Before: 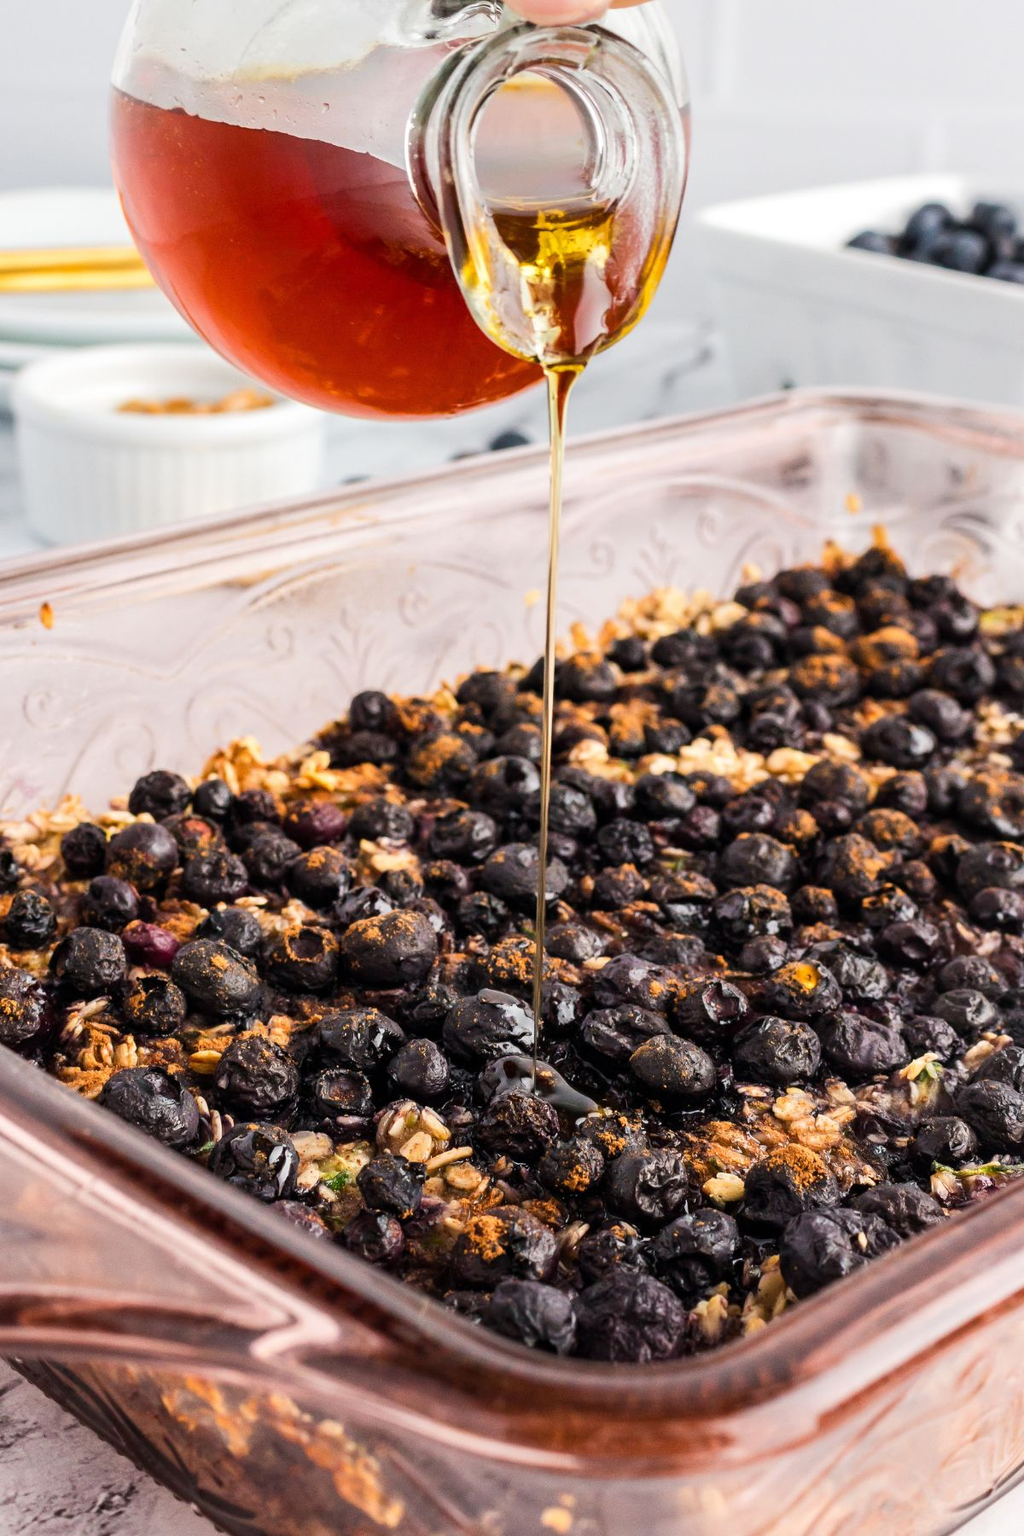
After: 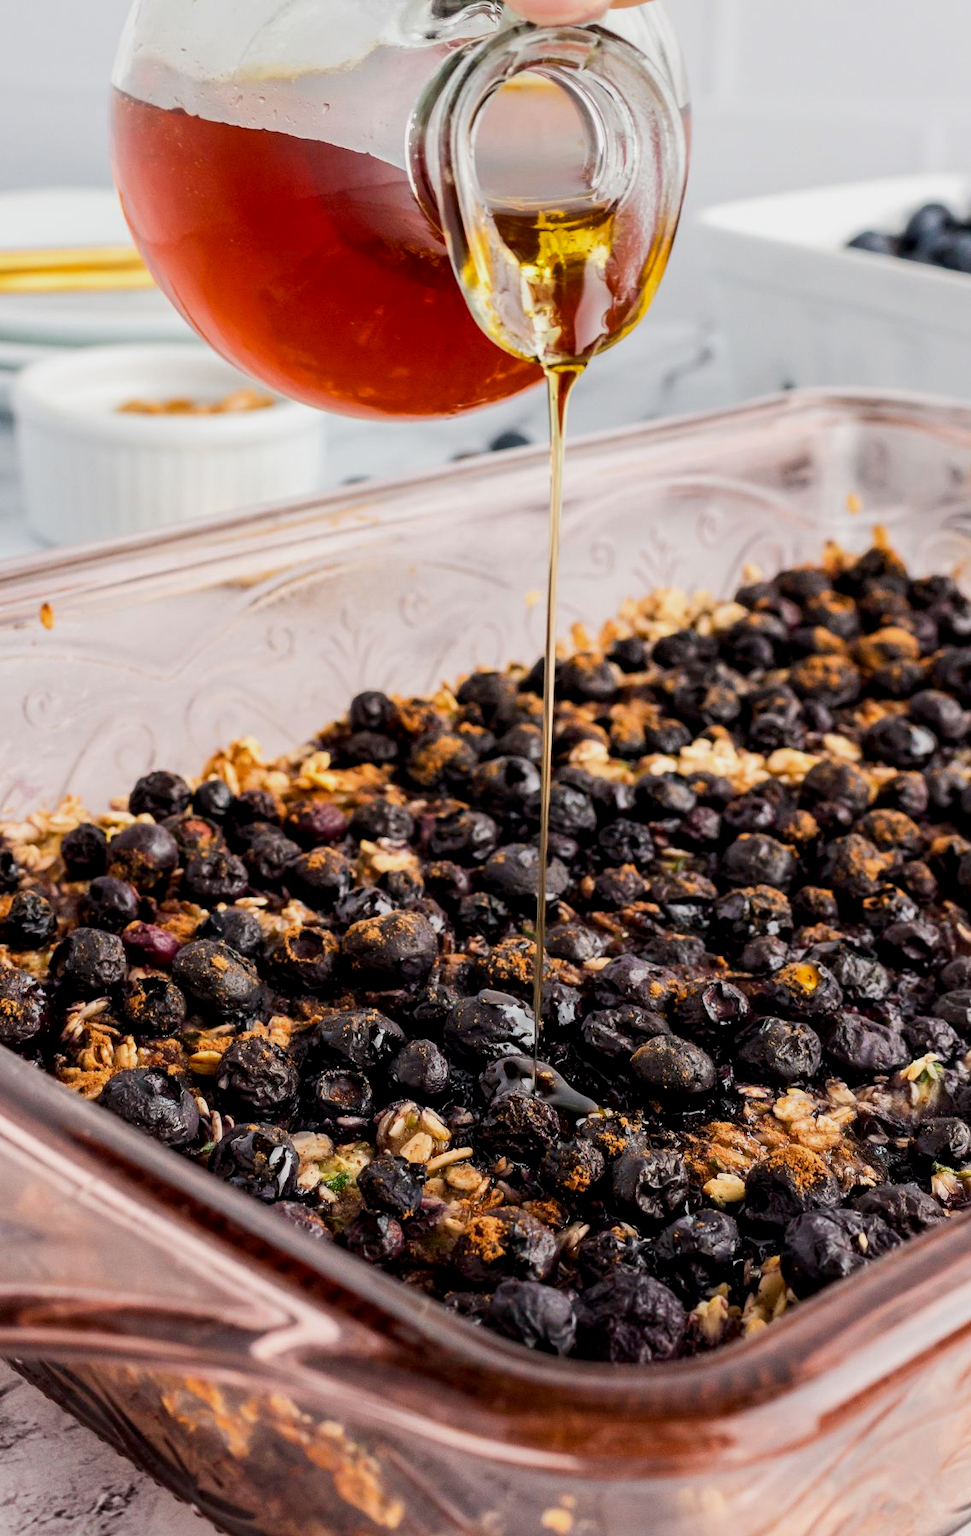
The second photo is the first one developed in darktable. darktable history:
crop and rotate: right 5.167%
exposure: black level correction 0.006, exposure -0.226 EV, compensate highlight preservation false
